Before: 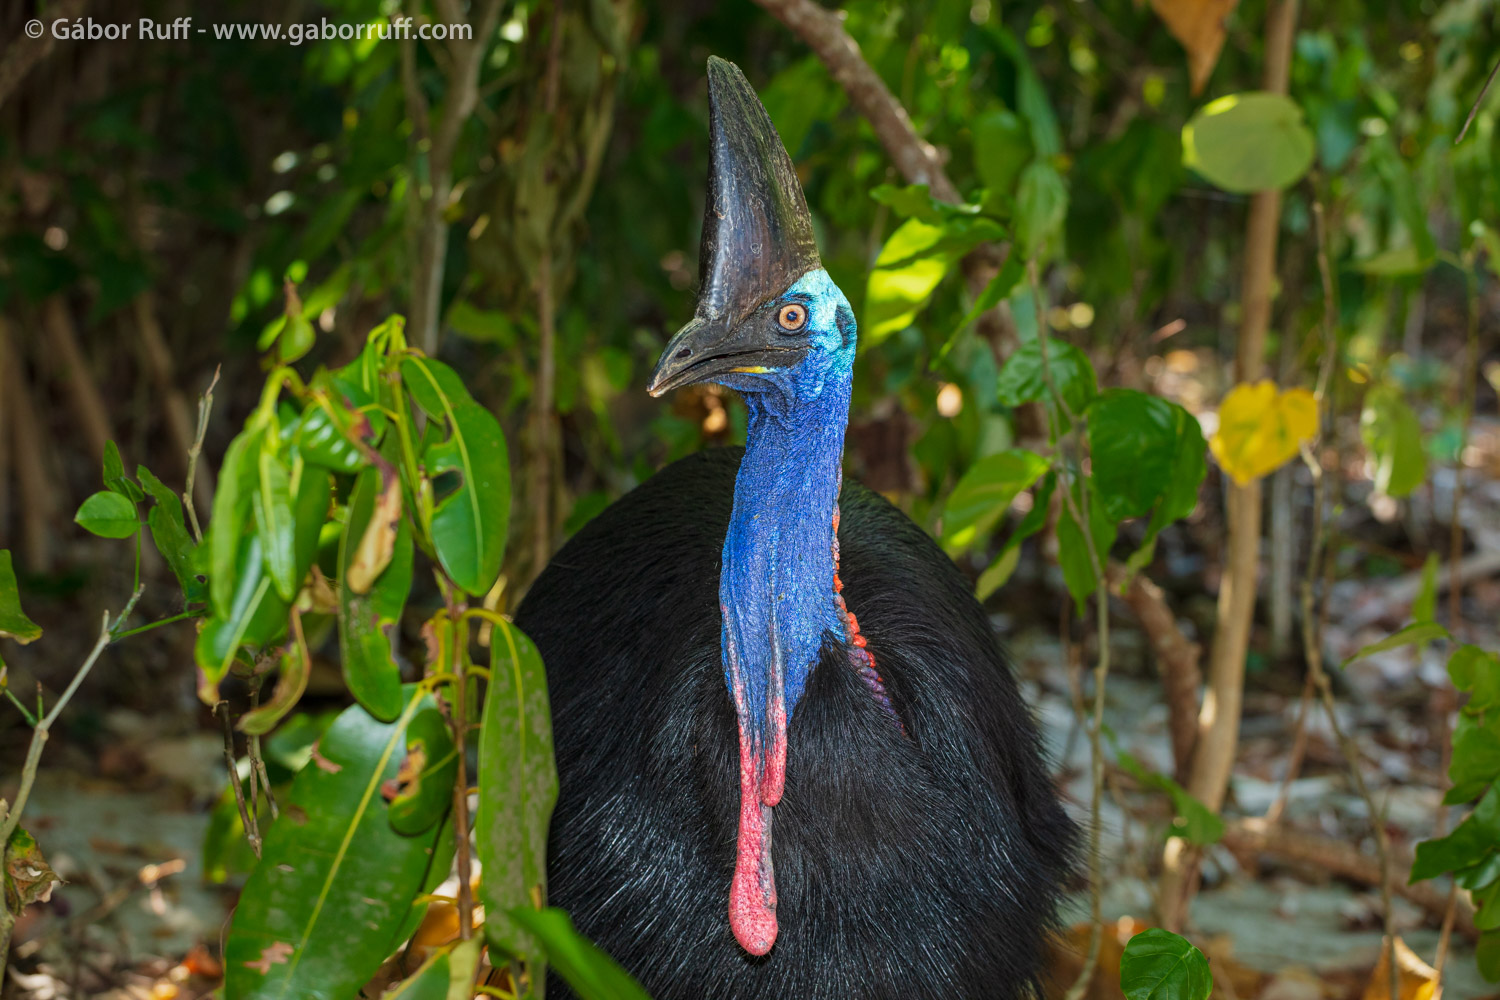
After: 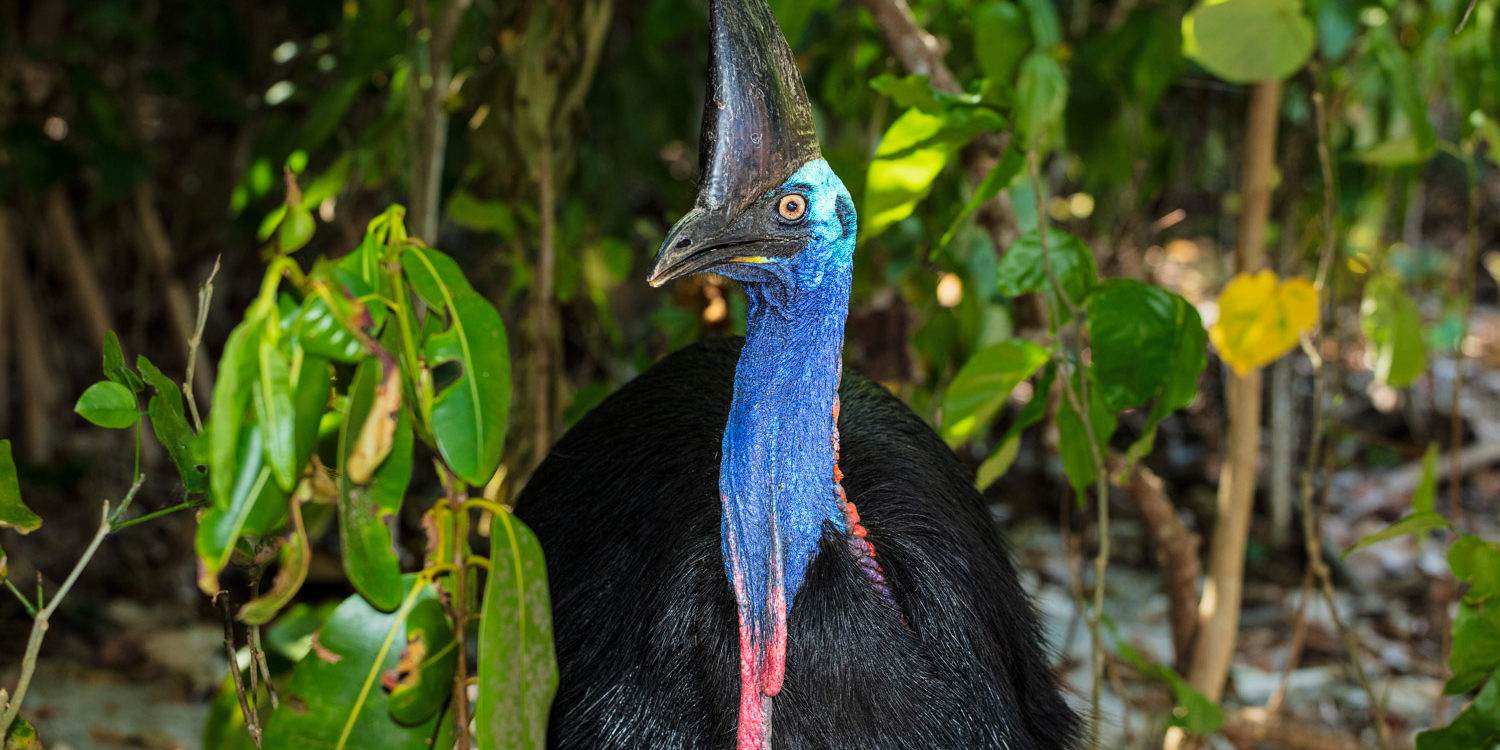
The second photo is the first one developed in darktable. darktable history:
crop: top 11.038%, bottom 13.962%
tone curve: curves: ch0 [(0.021, 0) (0.104, 0.052) (0.496, 0.526) (0.737, 0.783) (1, 1)], color space Lab, linked channels, preserve colors none
